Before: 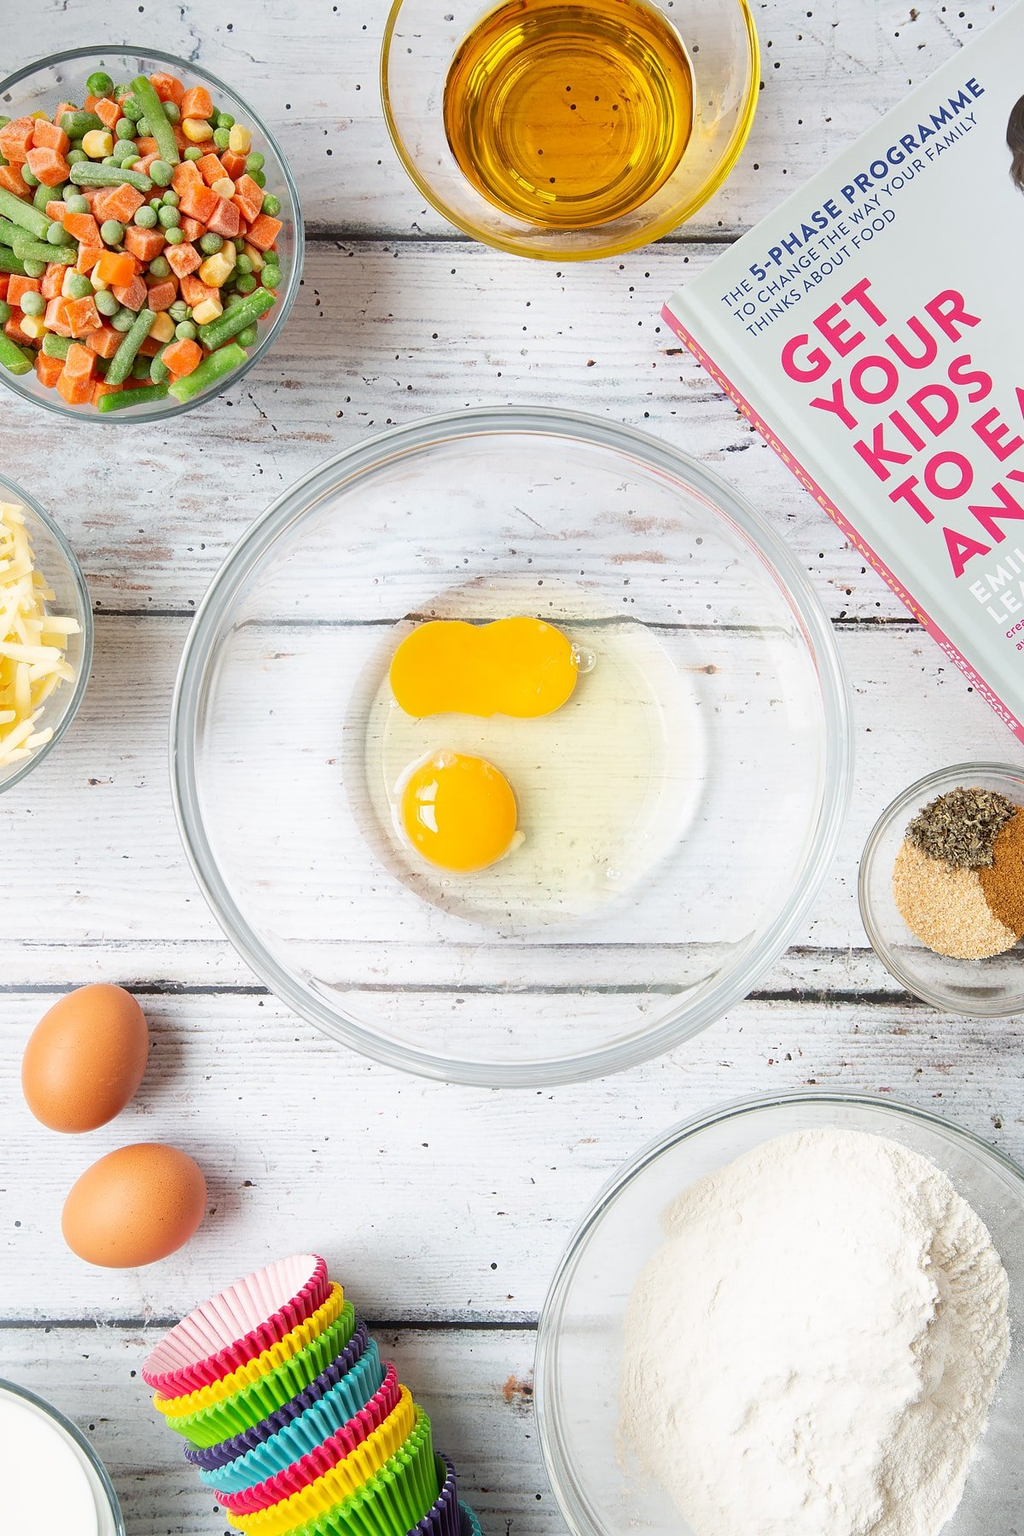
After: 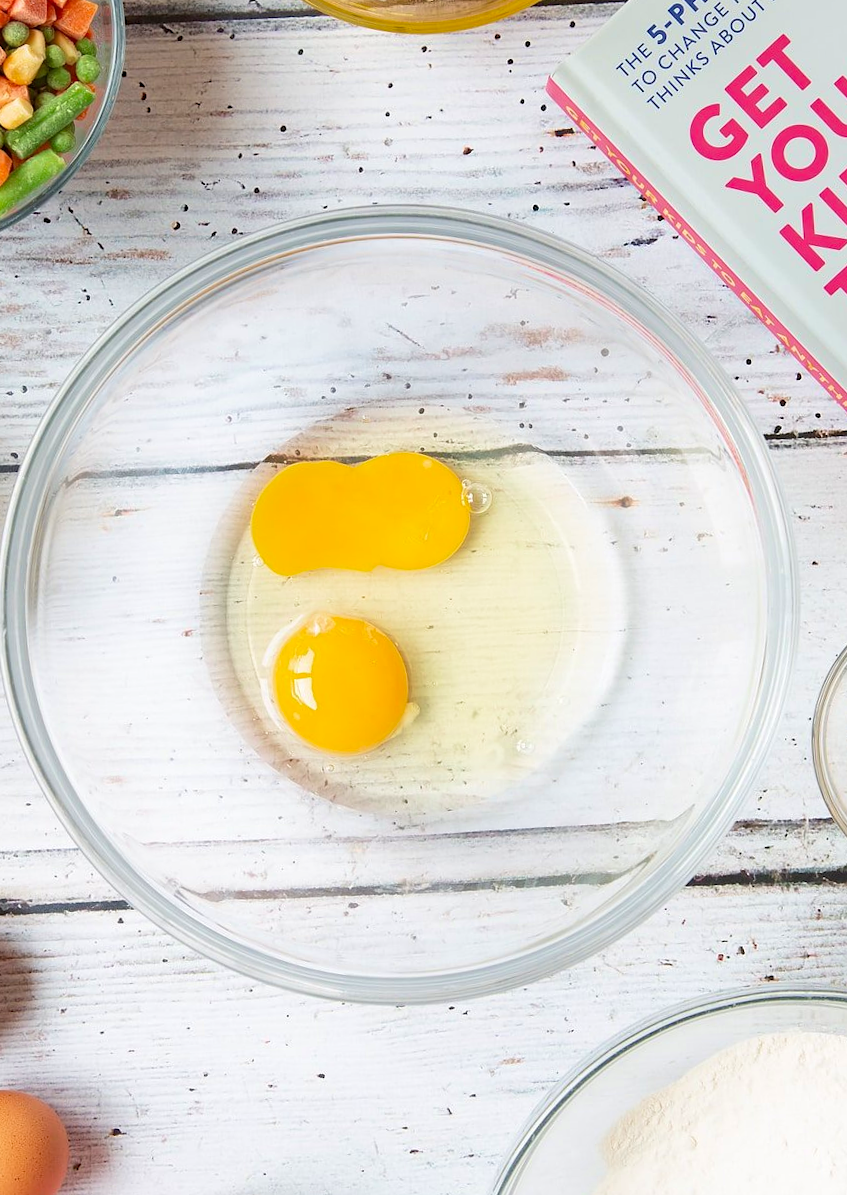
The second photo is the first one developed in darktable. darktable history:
rotate and perspective: rotation -3°, crop left 0.031, crop right 0.968, crop top 0.07, crop bottom 0.93
haze removal: adaptive false
crop and rotate: left 17.046%, top 10.659%, right 12.989%, bottom 14.553%
velvia: on, module defaults
